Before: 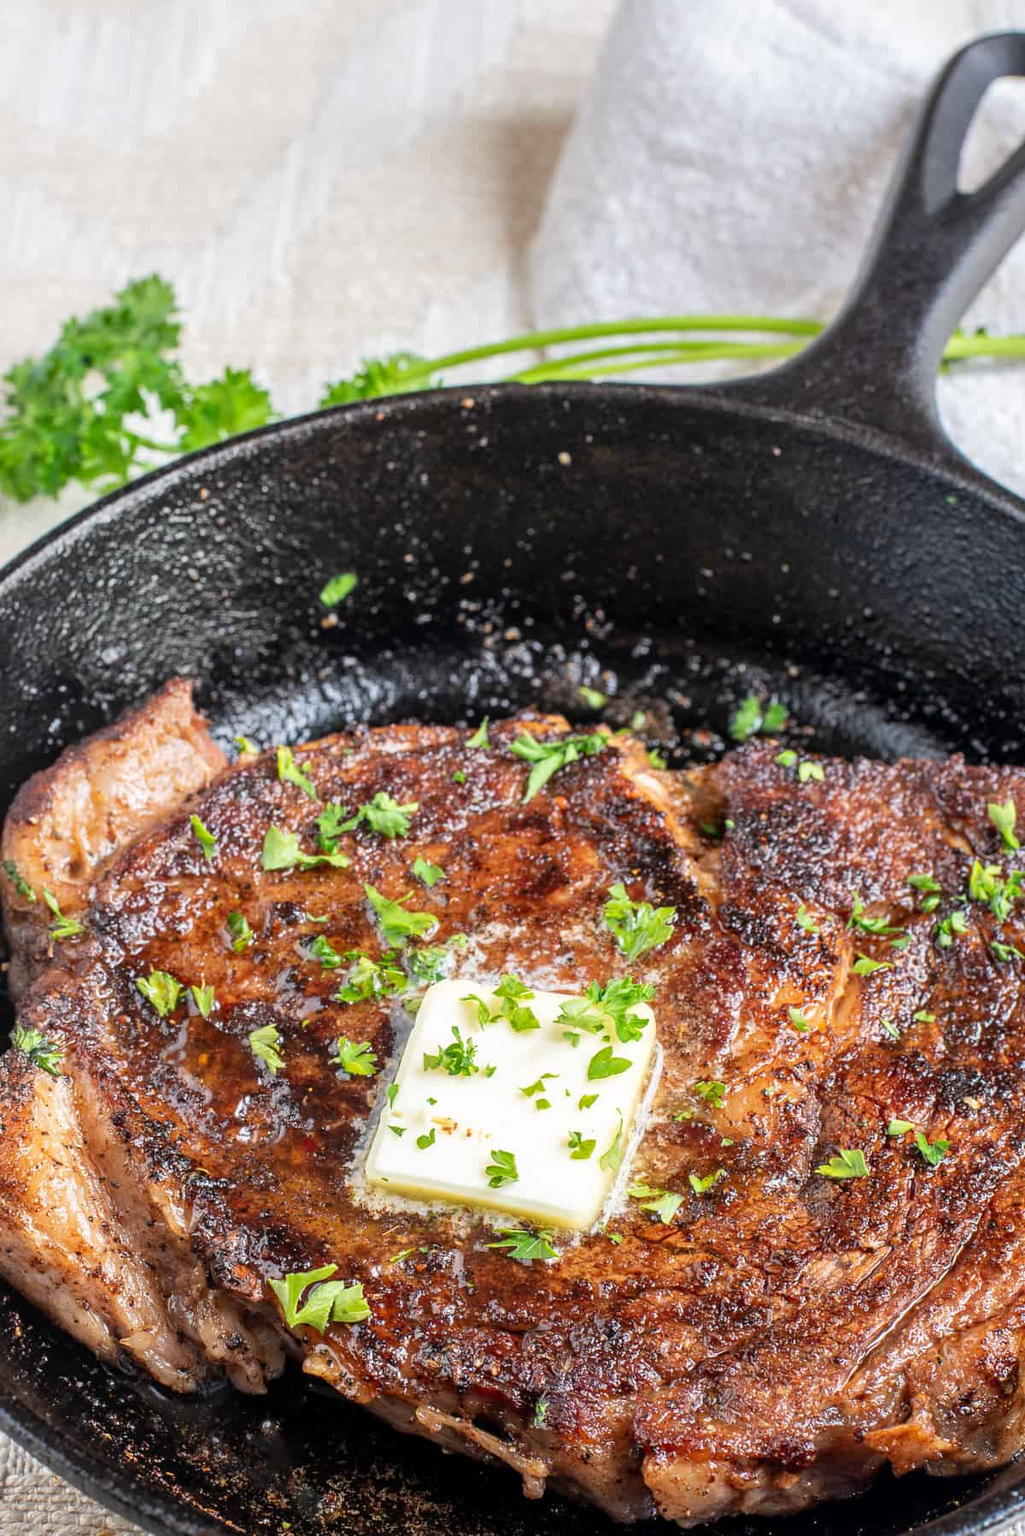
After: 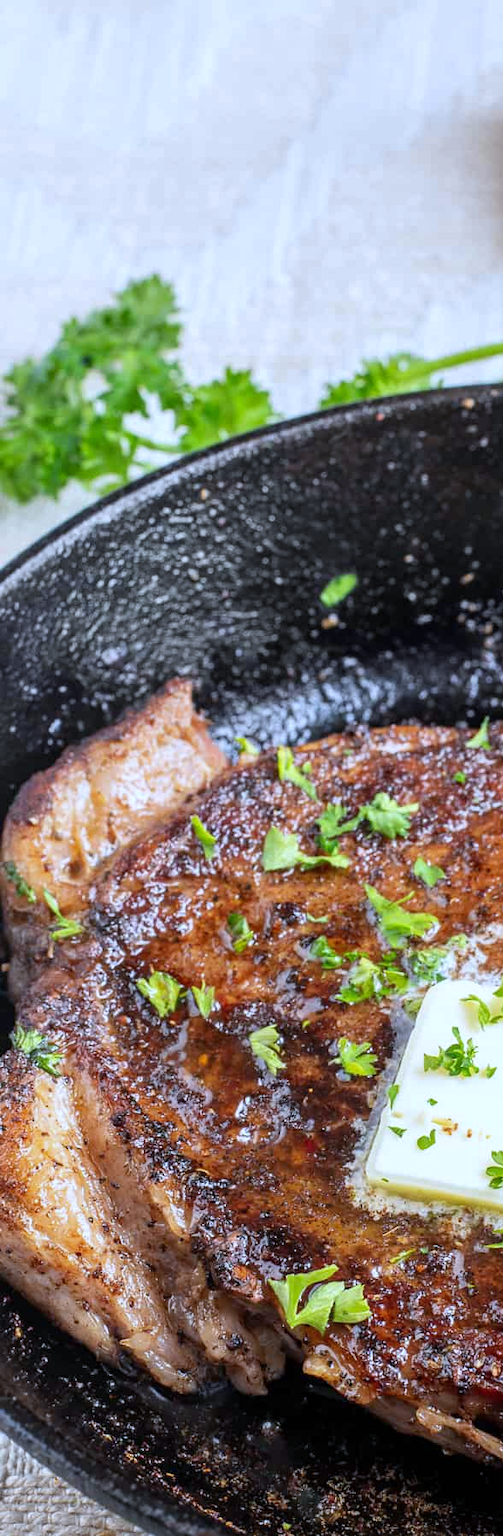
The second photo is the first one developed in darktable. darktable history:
white balance: red 0.926, green 1.003, blue 1.133
crop and rotate: left 0%, top 0%, right 50.845%
